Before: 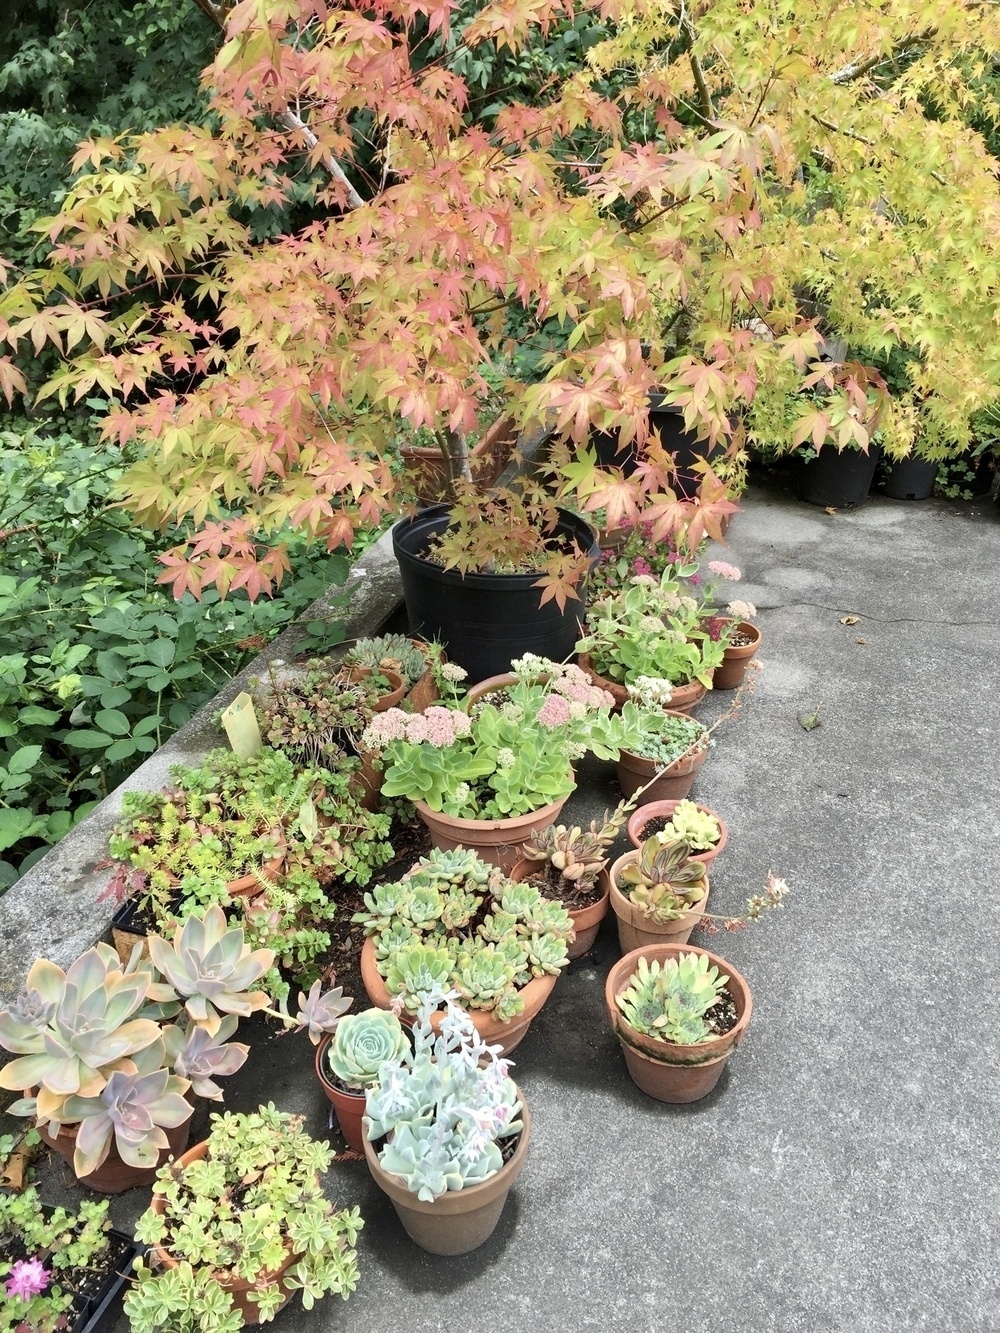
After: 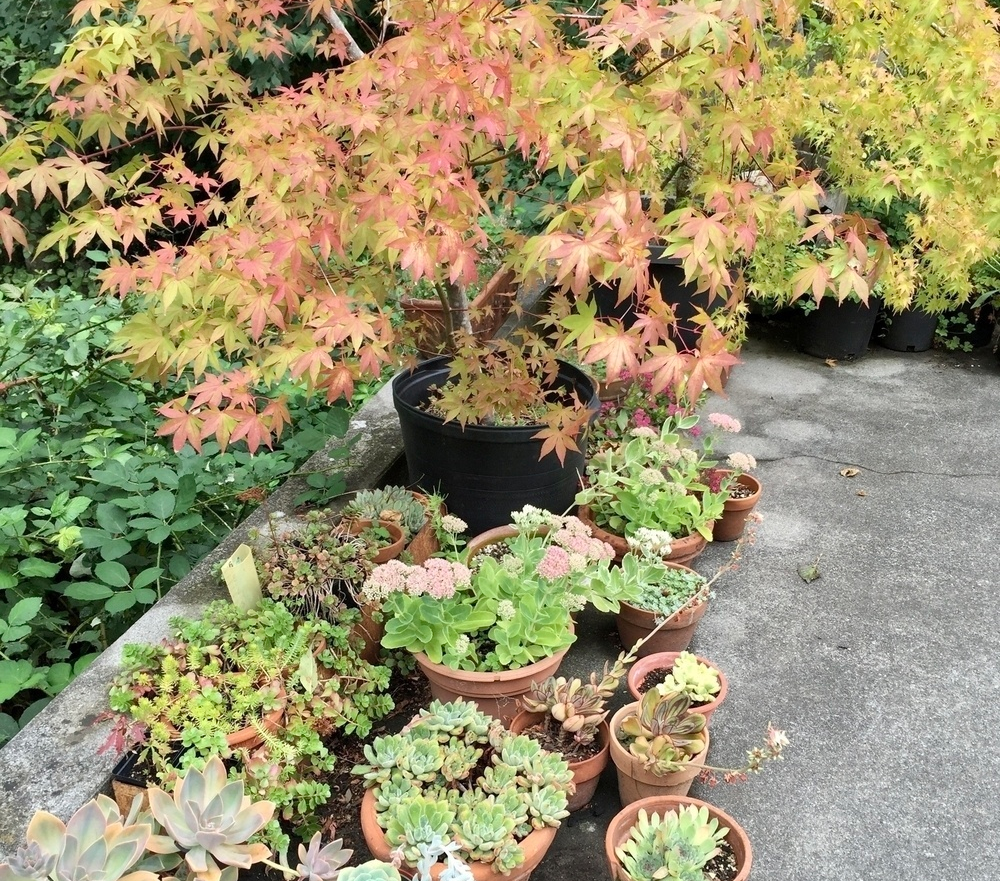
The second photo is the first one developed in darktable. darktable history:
crop: top 11.178%, bottom 22.717%
contrast brightness saturation: saturation -0.062
